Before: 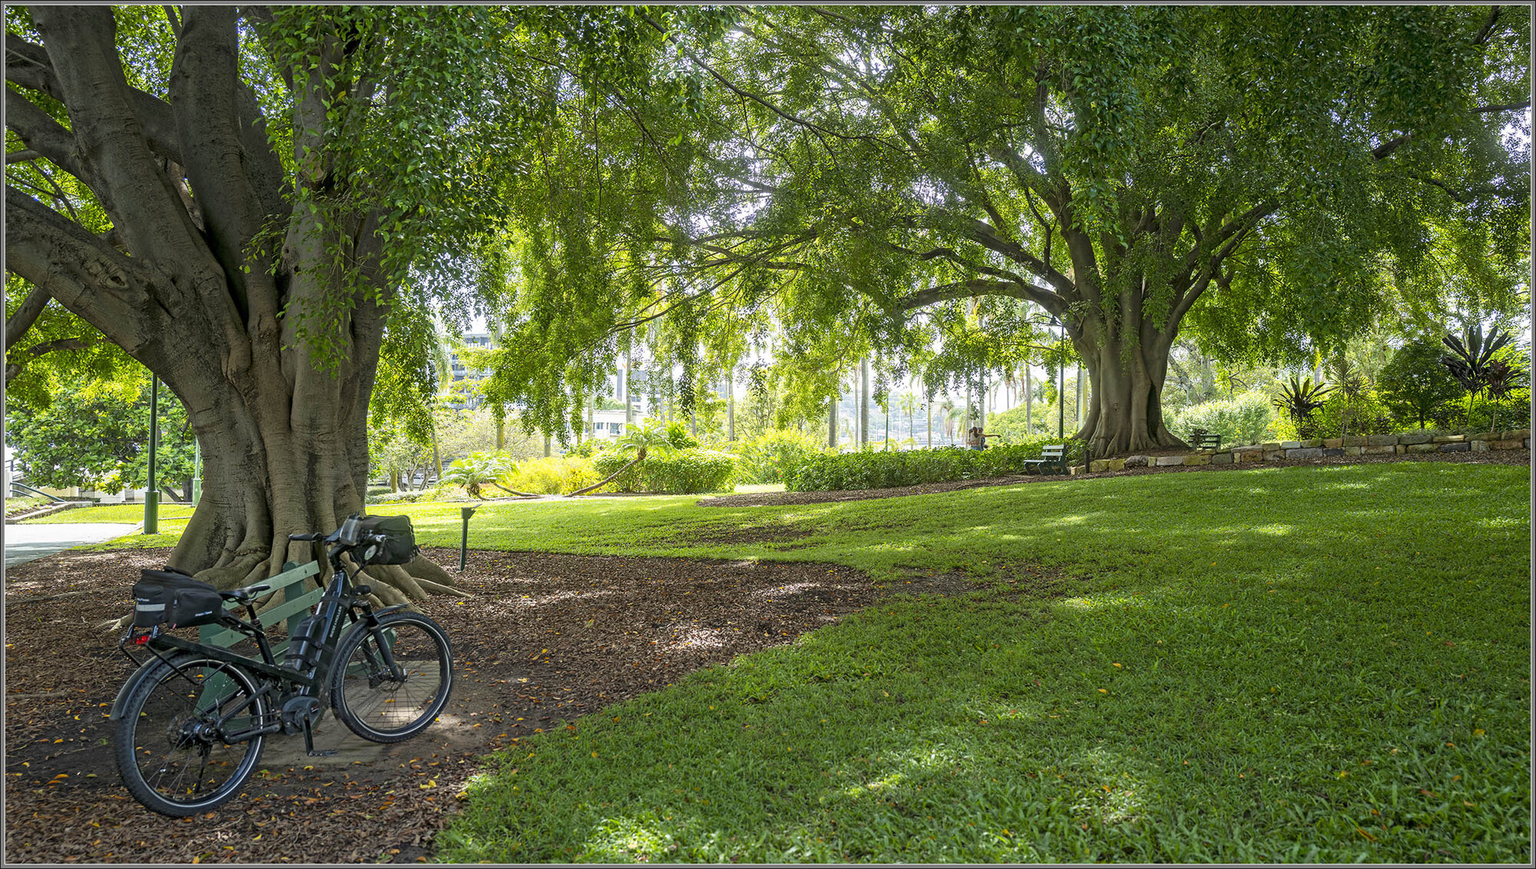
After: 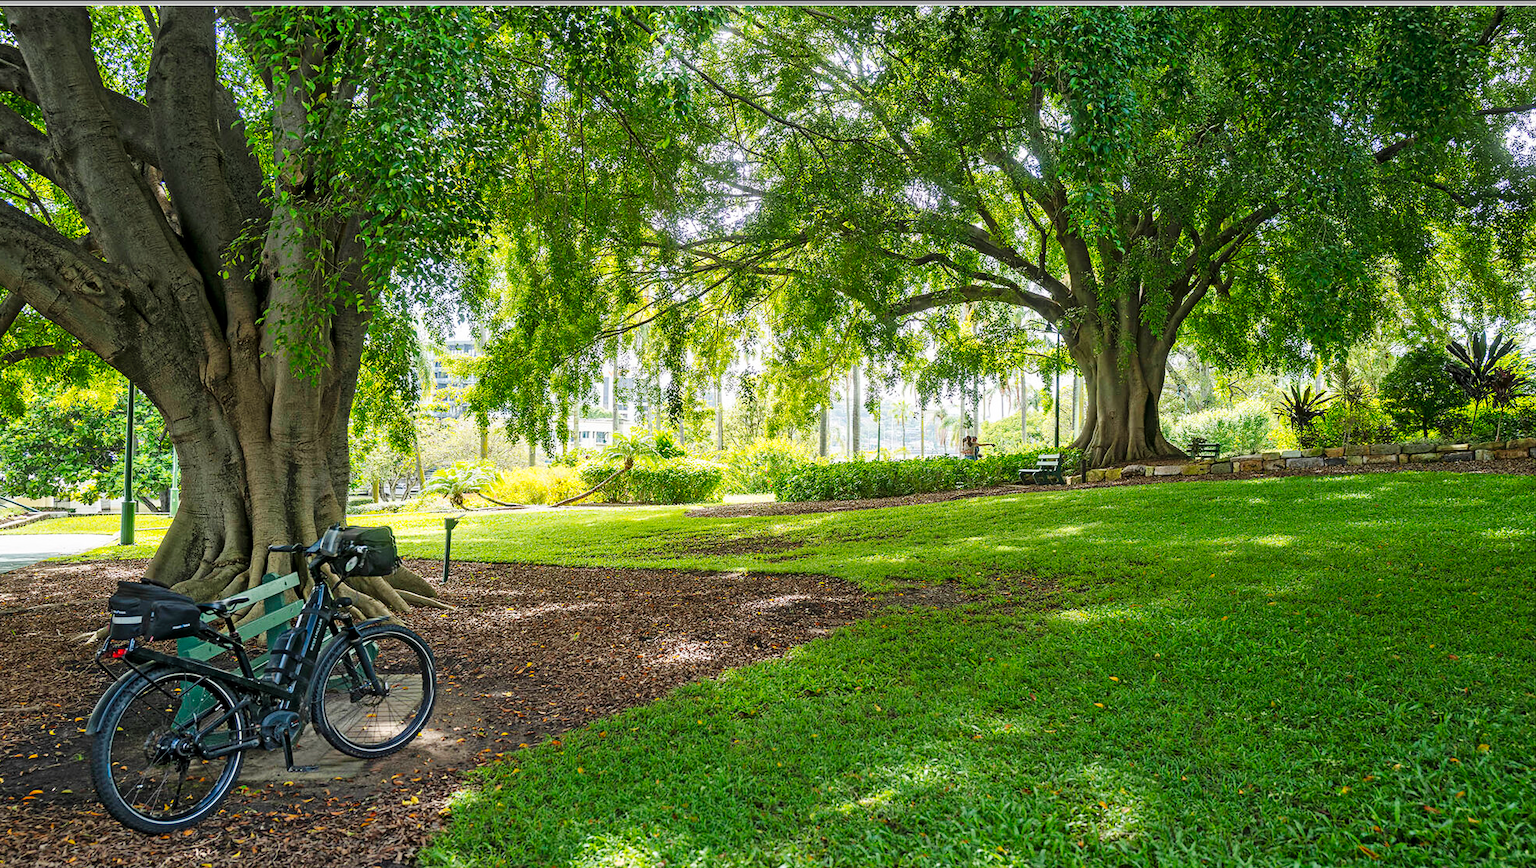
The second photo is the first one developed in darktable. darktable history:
crop: left 1.743%, right 0.268%, bottom 2.011%
tone curve: curves: ch0 [(0, 0) (0.003, 0.005) (0.011, 0.013) (0.025, 0.027) (0.044, 0.044) (0.069, 0.06) (0.1, 0.081) (0.136, 0.114) (0.177, 0.16) (0.224, 0.211) (0.277, 0.277) (0.335, 0.354) (0.399, 0.435) (0.468, 0.538) (0.543, 0.626) (0.623, 0.708) (0.709, 0.789) (0.801, 0.867) (0.898, 0.935) (1, 1)], preserve colors none
shadows and highlights: shadows 40, highlights -54, highlights color adjustment 46%, low approximation 0.01, soften with gaussian
